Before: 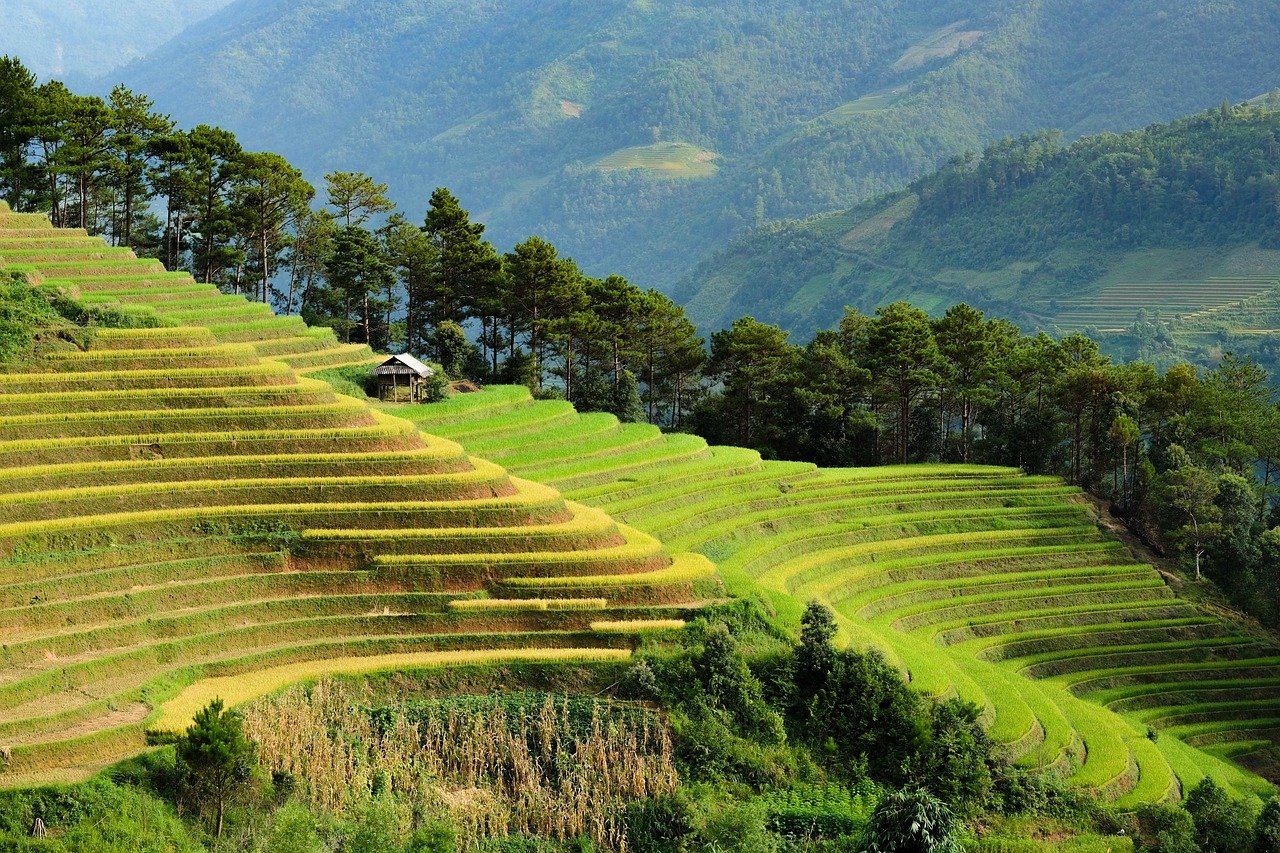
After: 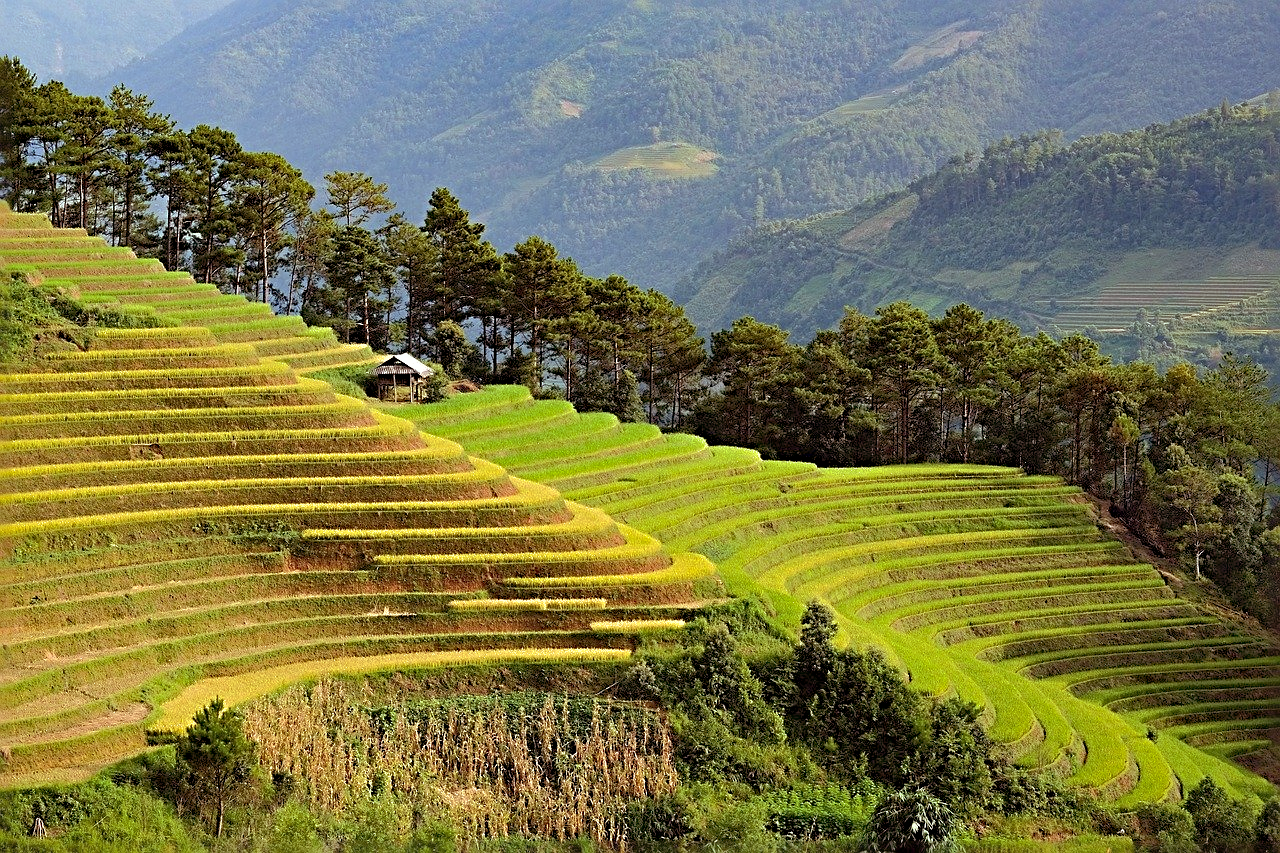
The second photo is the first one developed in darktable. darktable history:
shadows and highlights: on, module defaults
sharpen: radius 4.883
rgb levels: mode RGB, independent channels, levels [[0, 0.474, 1], [0, 0.5, 1], [0, 0.5, 1]]
